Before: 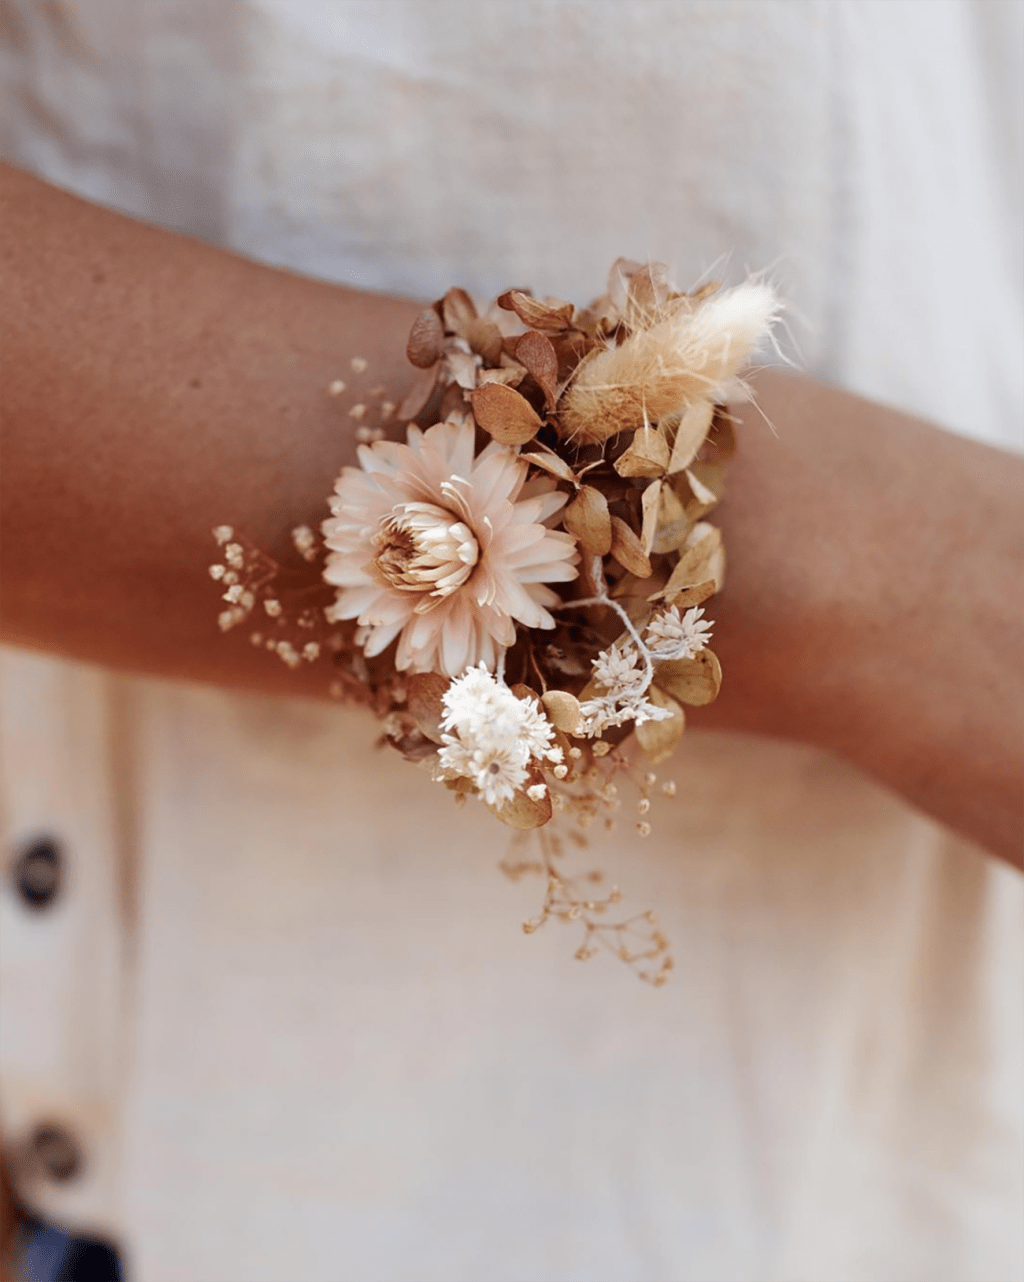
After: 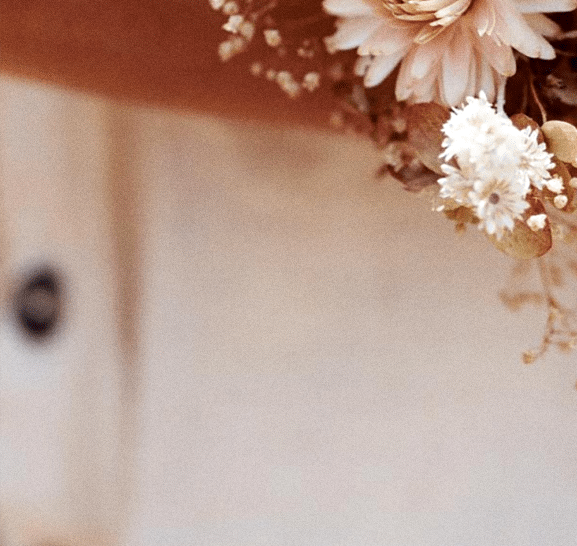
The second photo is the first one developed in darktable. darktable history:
crop: top 44.483%, right 43.593%, bottom 12.892%
exposure: black level correction 0.002, exposure 0.15 EV, compensate highlight preservation false
grain: on, module defaults
